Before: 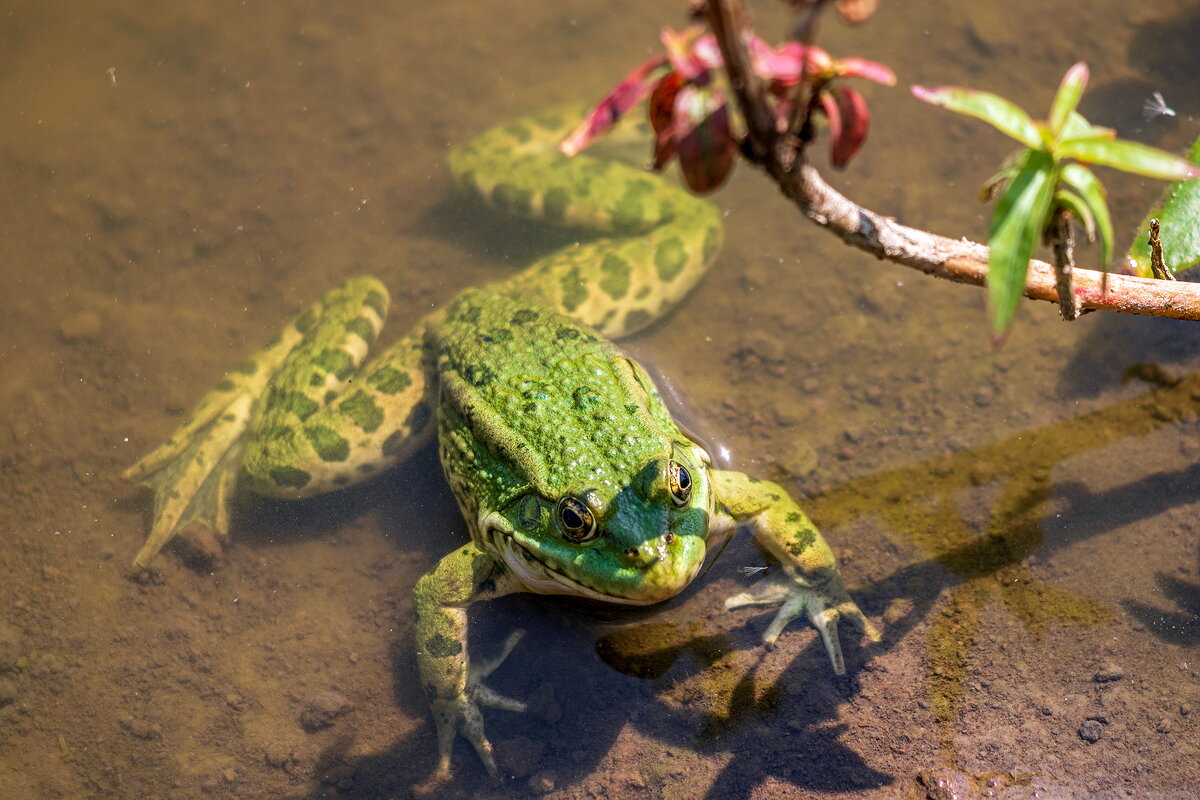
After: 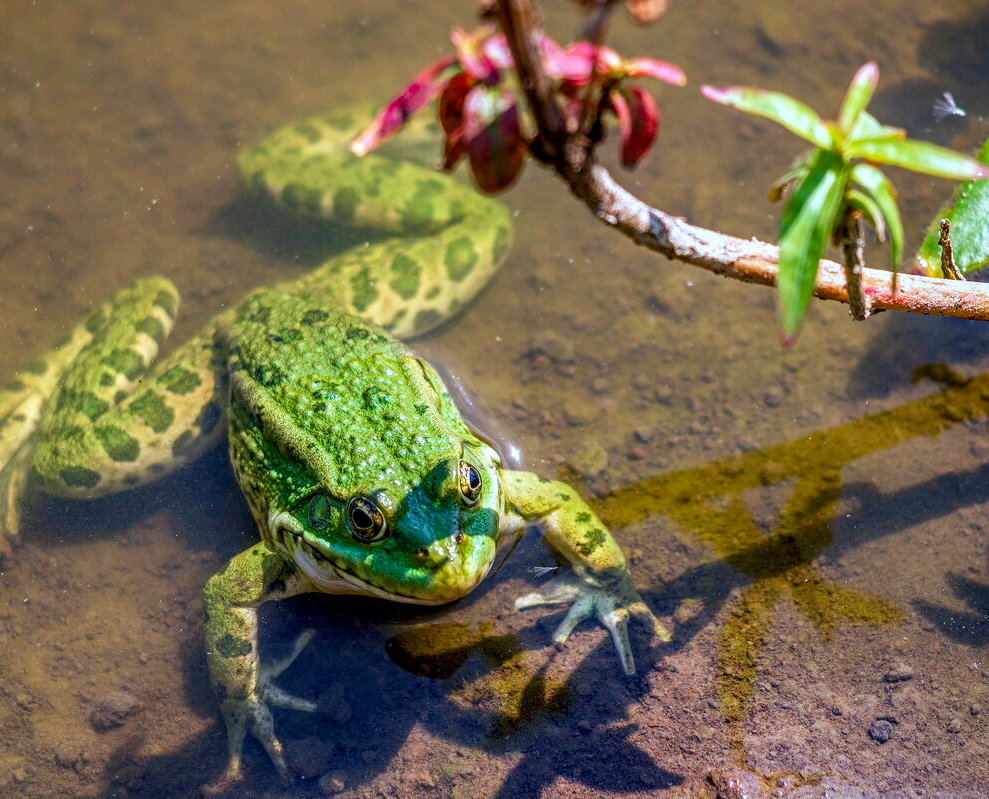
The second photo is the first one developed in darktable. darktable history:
crop: left 17.582%, bottom 0.031%
color calibration: x 0.38, y 0.391, temperature 4086.74 K
local contrast: on, module defaults
color balance rgb: perceptual saturation grading › global saturation 35%, perceptual saturation grading › highlights -25%, perceptual saturation grading › shadows 25%, global vibrance 10%
